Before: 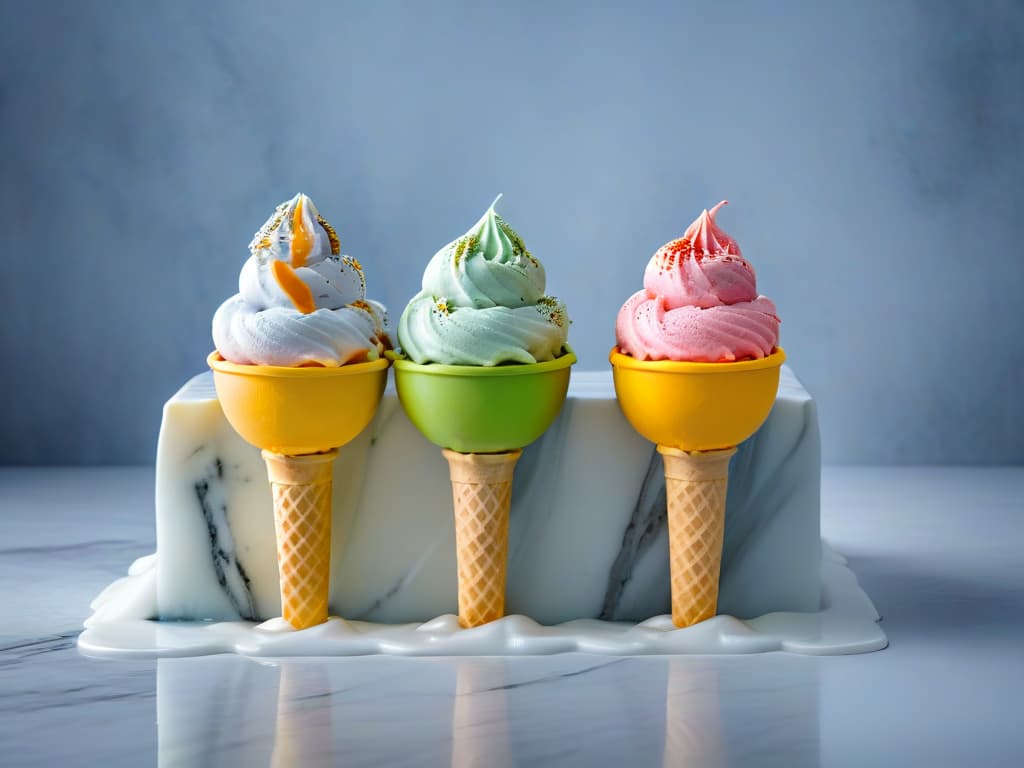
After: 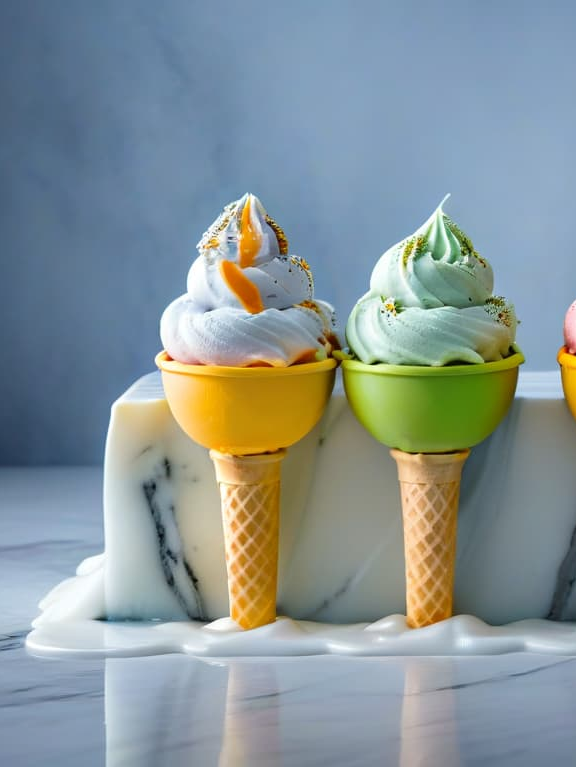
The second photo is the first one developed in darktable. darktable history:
crop: left 5.114%, right 38.589%
tone equalizer: on, module defaults
